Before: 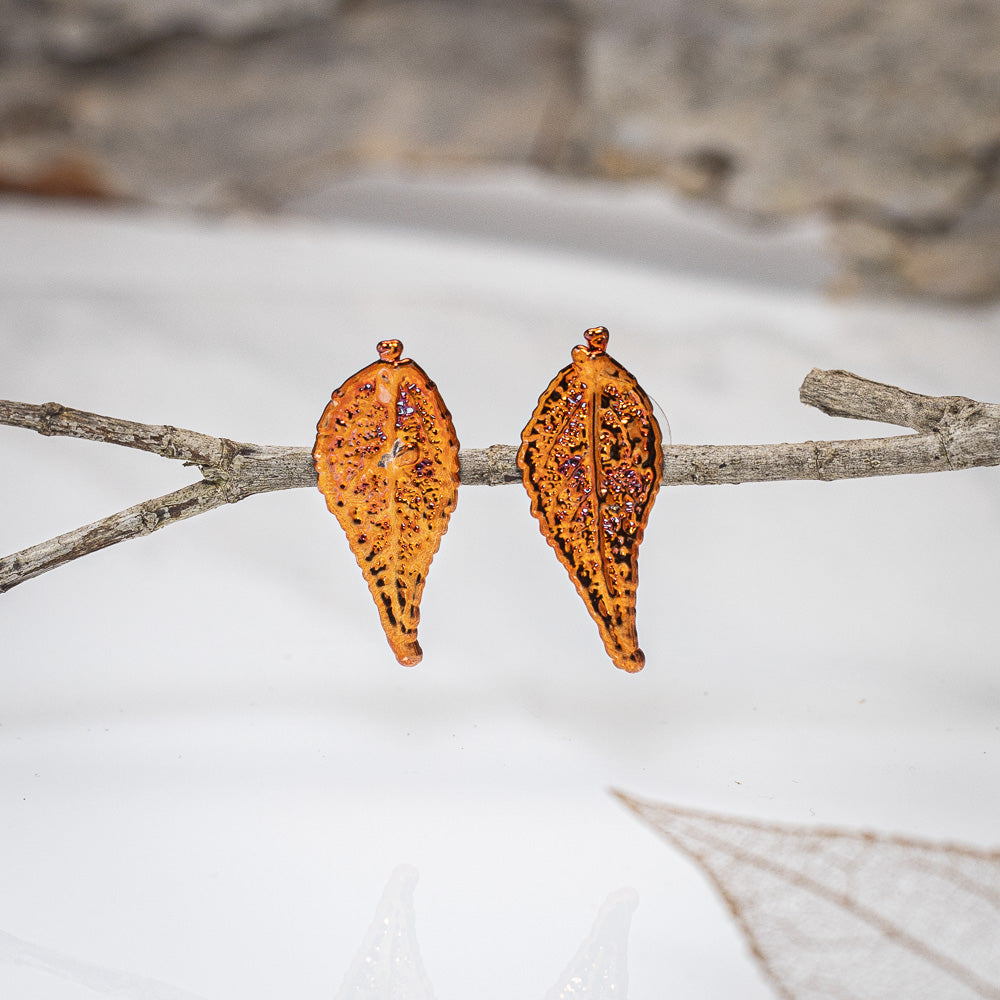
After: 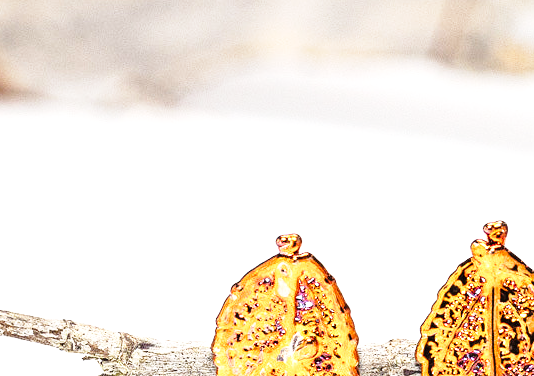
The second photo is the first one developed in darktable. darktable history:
tone equalizer: -8 EV -1.12 EV, -7 EV -1 EV, -6 EV -0.875 EV, -5 EV -0.541 EV, -3 EV 0.578 EV, -2 EV 0.884 EV, -1 EV 0.998 EV, +0 EV 1.08 EV
base curve: curves: ch0 [(0, 0) (0.028, 0.03) (0.121, 0.232) (0.46, 0.748) (0.859, 0.968) (1, 1)], preserve colors none
crop: left 10.178%, top 10.7%, right 36.338%, bottom 51.626%
